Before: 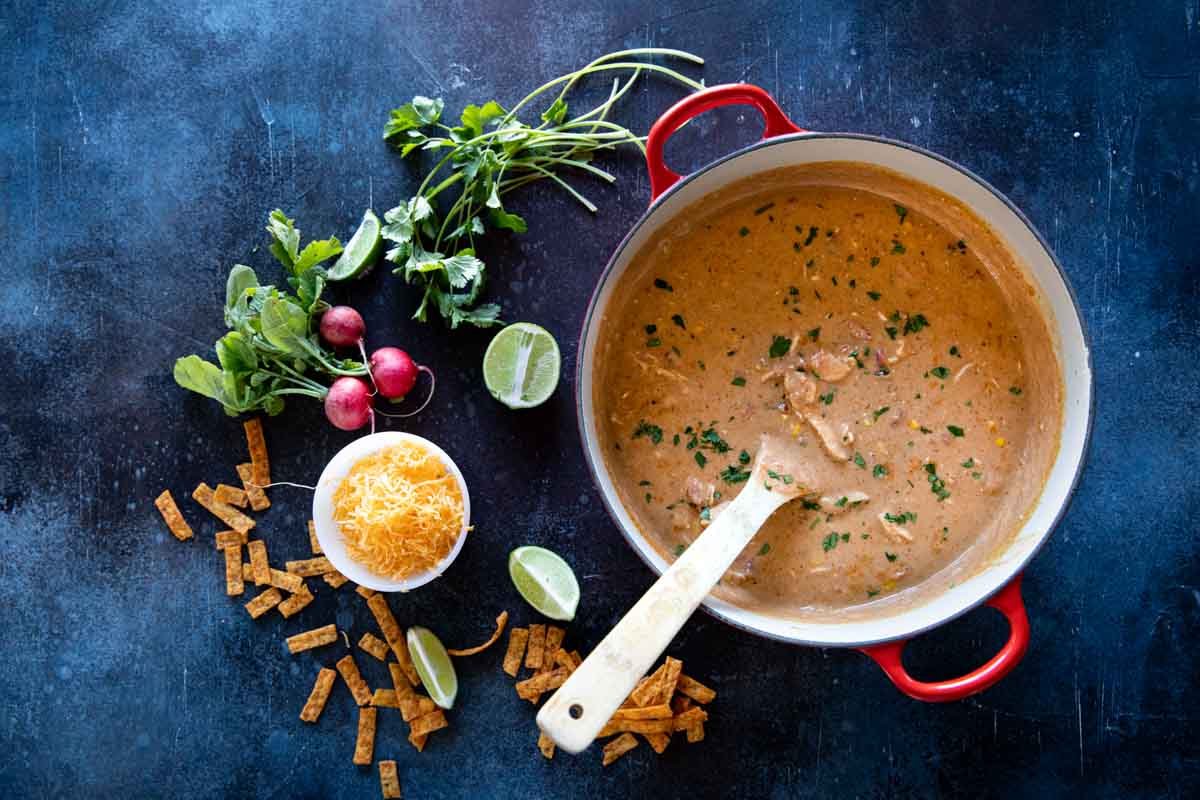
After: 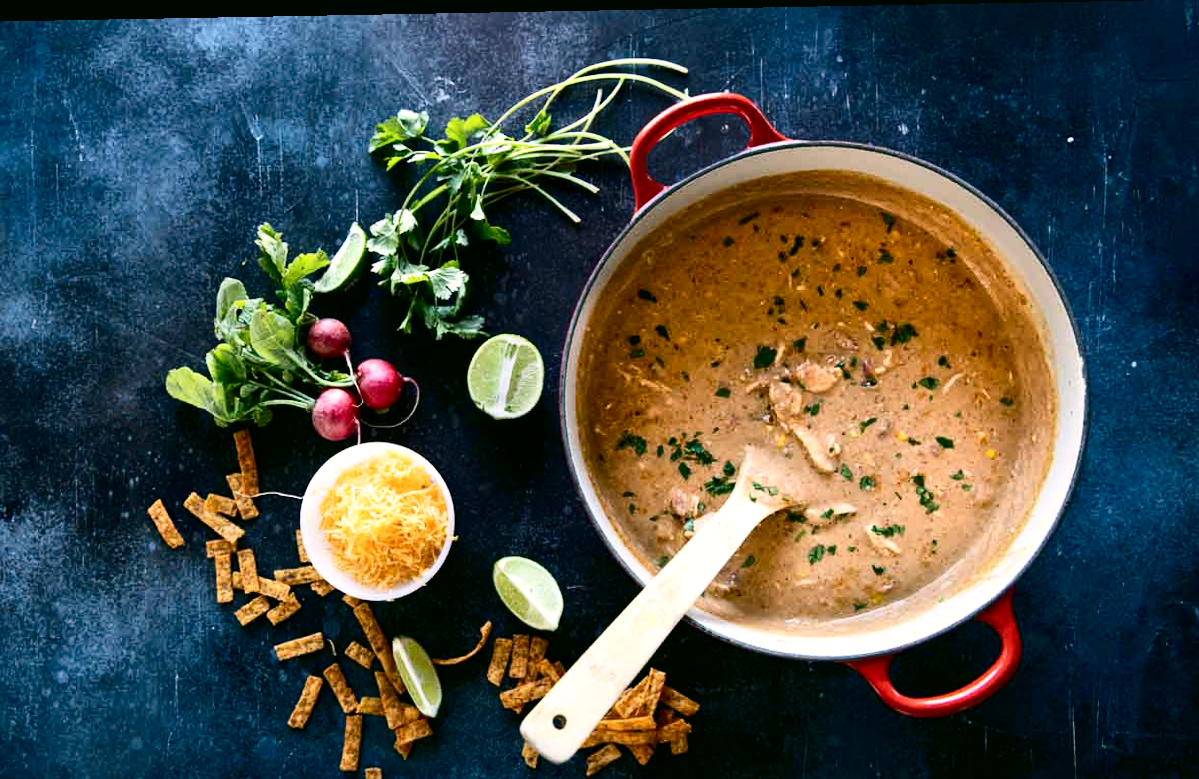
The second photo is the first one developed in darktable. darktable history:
levels: levels [0, 0.492, 0.984]
rotate and perspective: lens shift (horizontal) -0.055, automatic cropping off
contrast brightness saturation: contrast 0.28
local contrast: mode bilateral grid, contrast 20, coarseness 50, detail 120%, midtone range 0.2
color correction: highlights a* 4.02, highlights b* 4.98, shadows a* -7.55, shadows b* 4.98
crop and rotate: top 0%, bottom 5.097%
